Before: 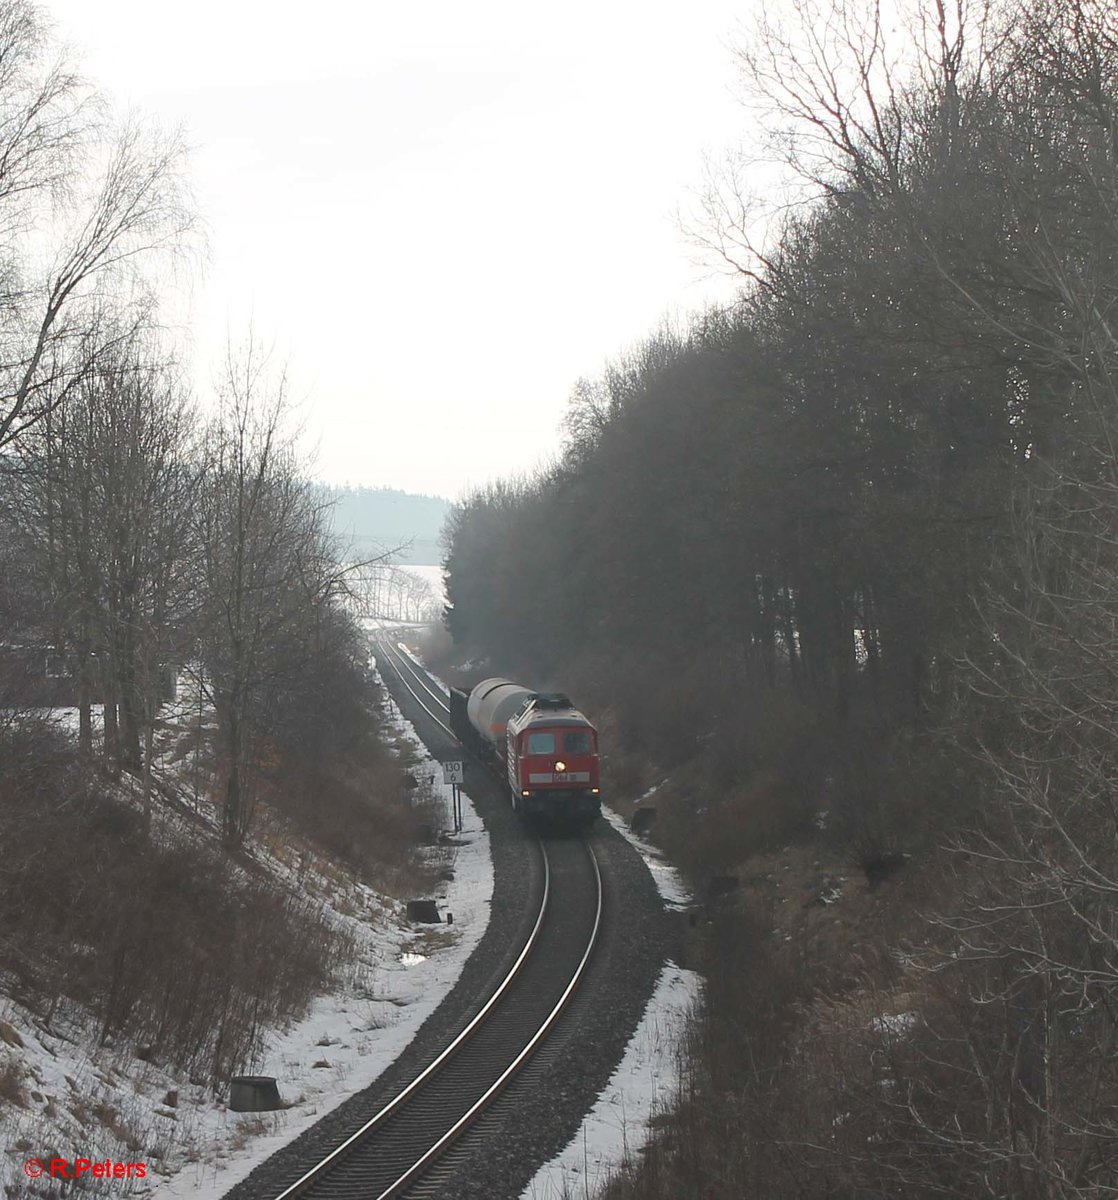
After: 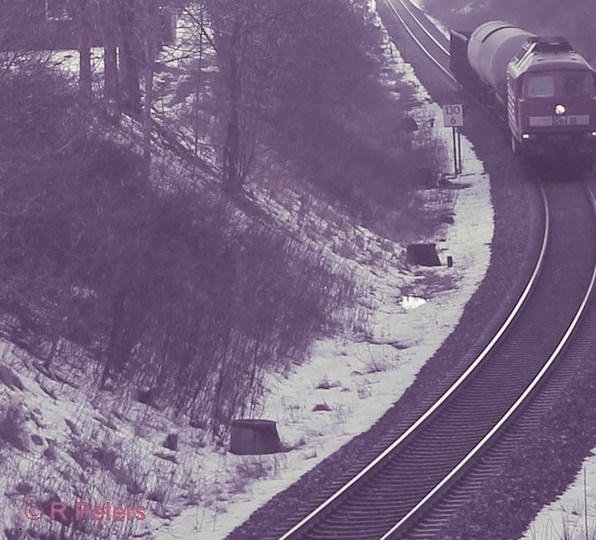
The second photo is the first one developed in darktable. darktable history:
split-toning: shadows › hue 266.4°, shadows › saturation 0.4, highlights › hue 61.2°, highlights › saturation 0.3, compress 0%
crop and rotate: top 54.778%, right 46.61%, bottom 0.159%
contrast brightness saturation: brightness 0.18, saturation -0.5
shadows and highlights: soften with gaussian
